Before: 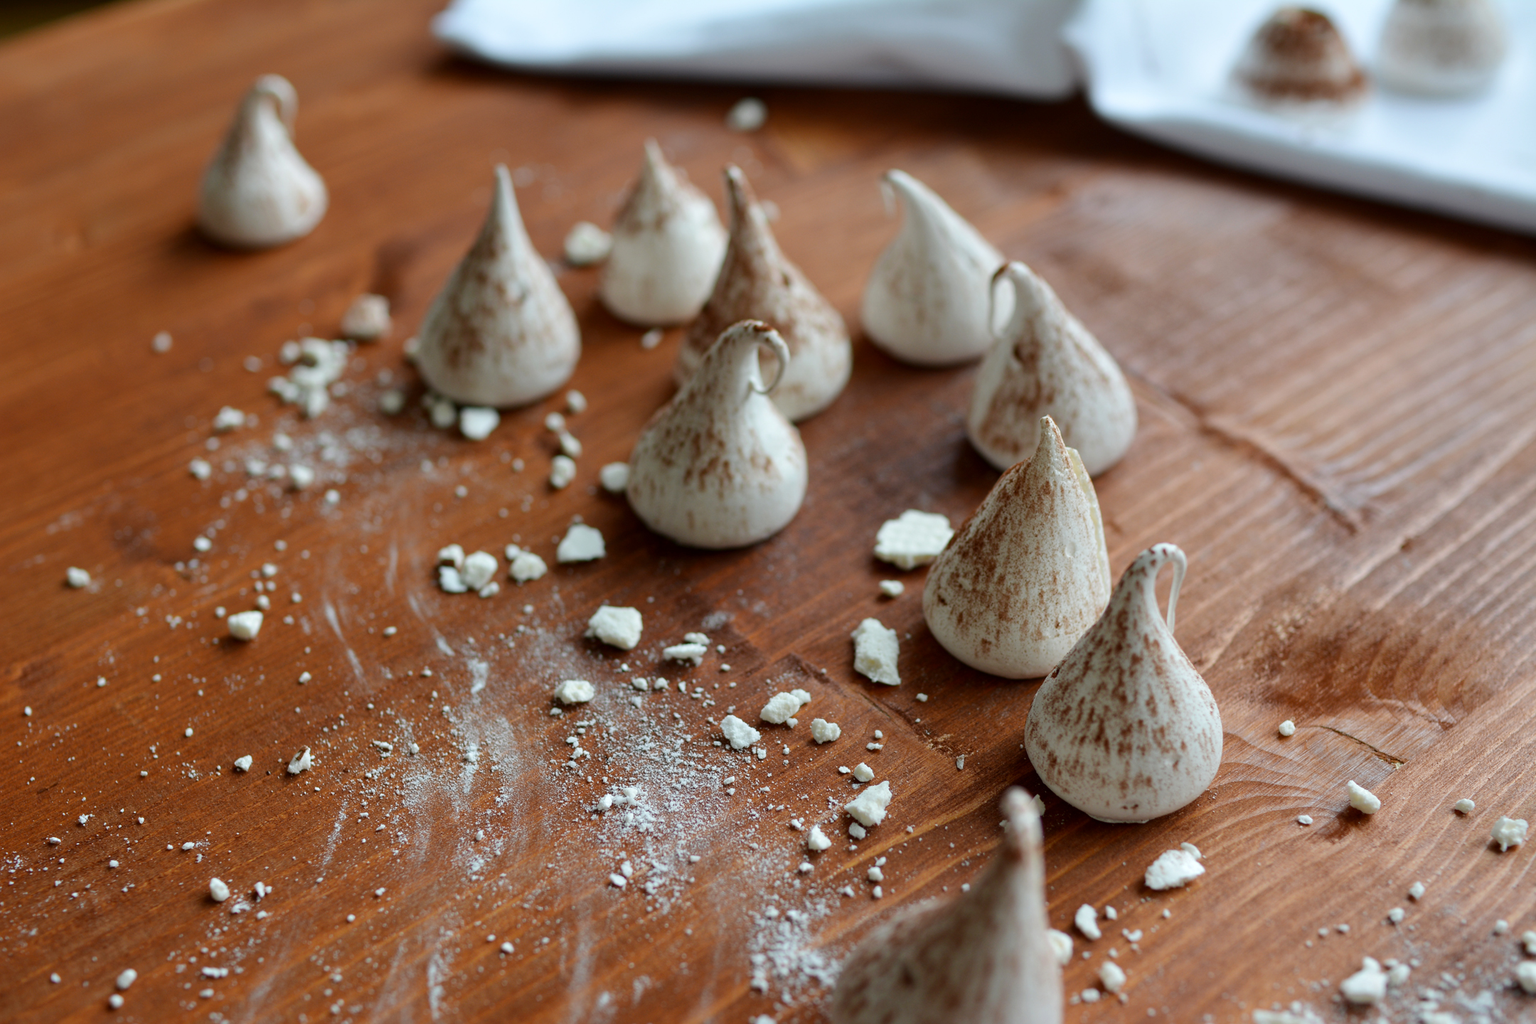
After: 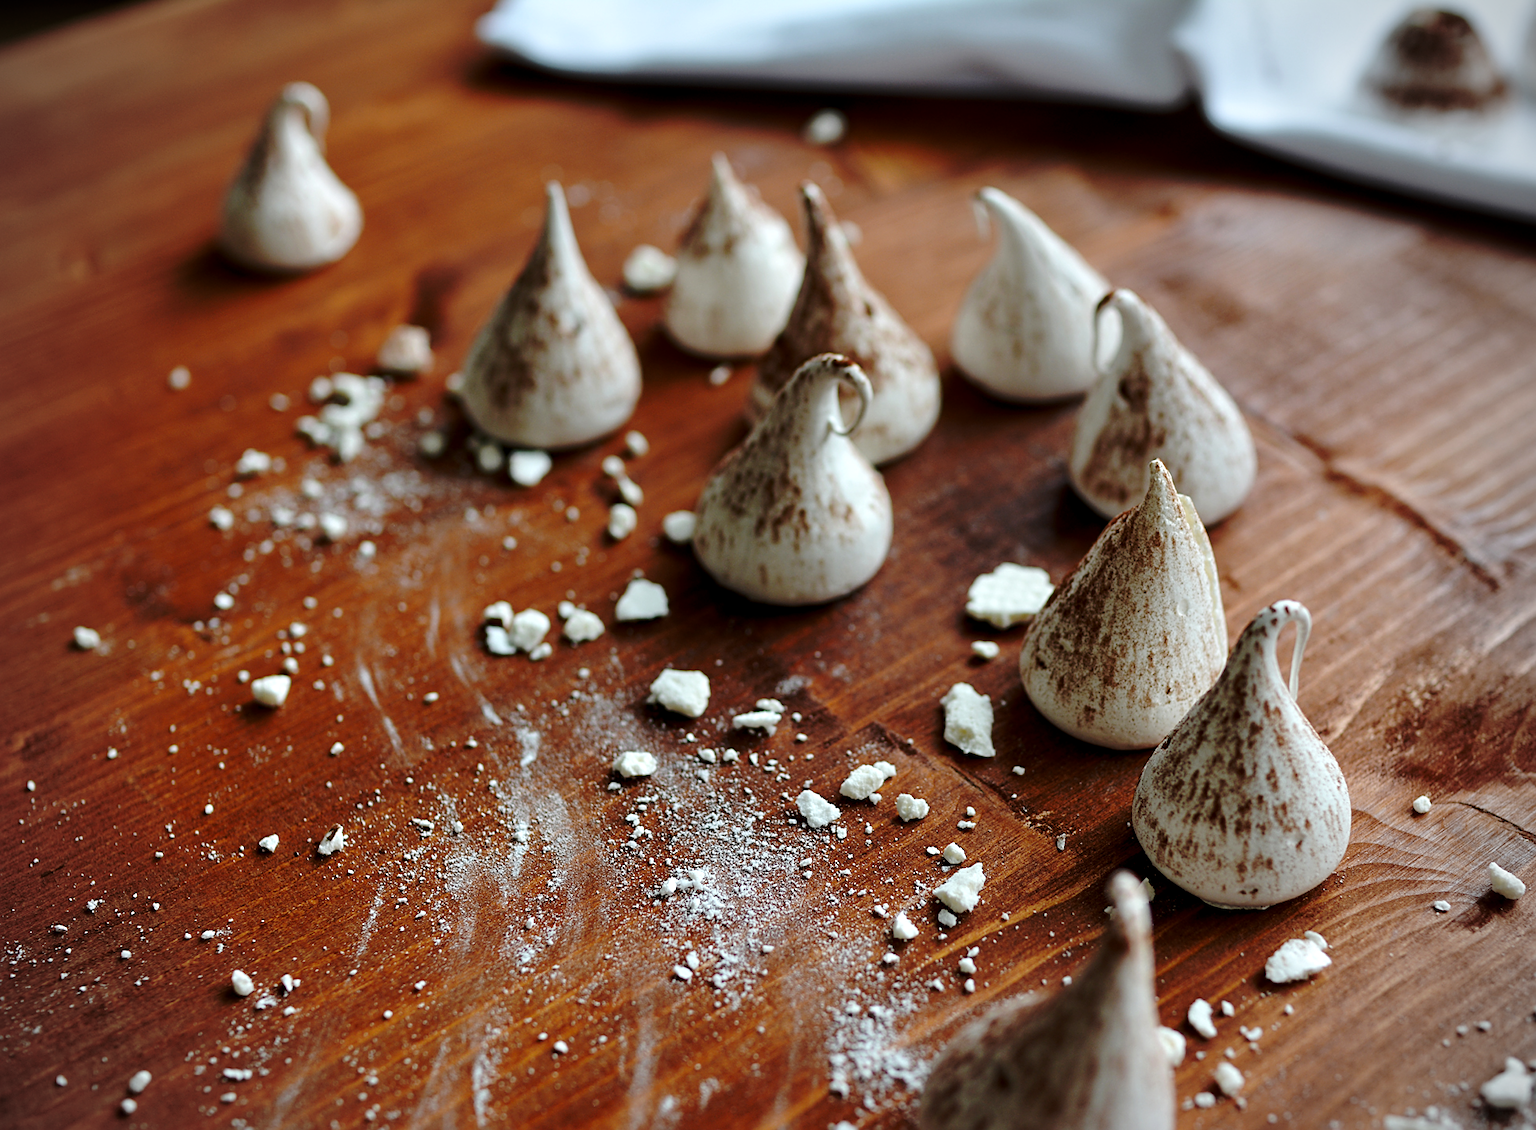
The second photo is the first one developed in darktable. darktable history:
base curve: curves: ch0 [(0, 0) (0.073, 0.04) (0.157, 0.139) (0.492, 0.492) (0.758, 0.758) (1, 1)], preserve colors none
sharpen: on, module defaults
color correction: highlights b* 0.033
vignetting: on, module defaults
crop: right 9.473%, bottom 0.038%
contrast equalizer: y [[0.524, 0.538, 0.547, 0.548, 0.538, 0.524], [0.5 ×6], [0.5 ×6], [0 ×6], [0 ×6]]
